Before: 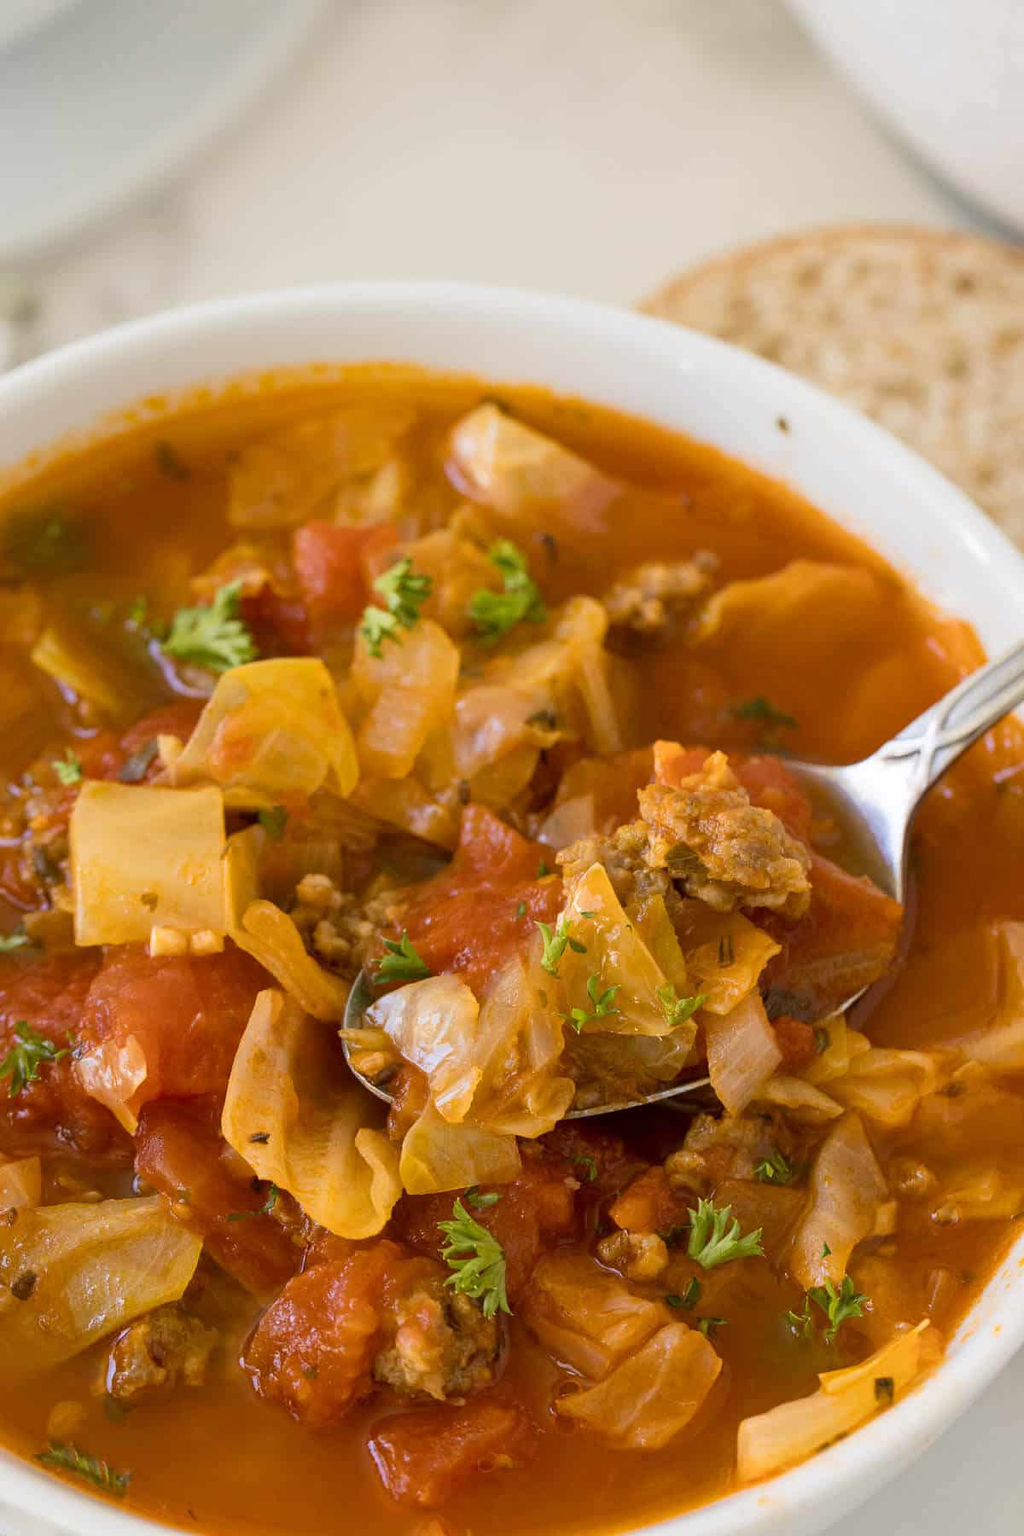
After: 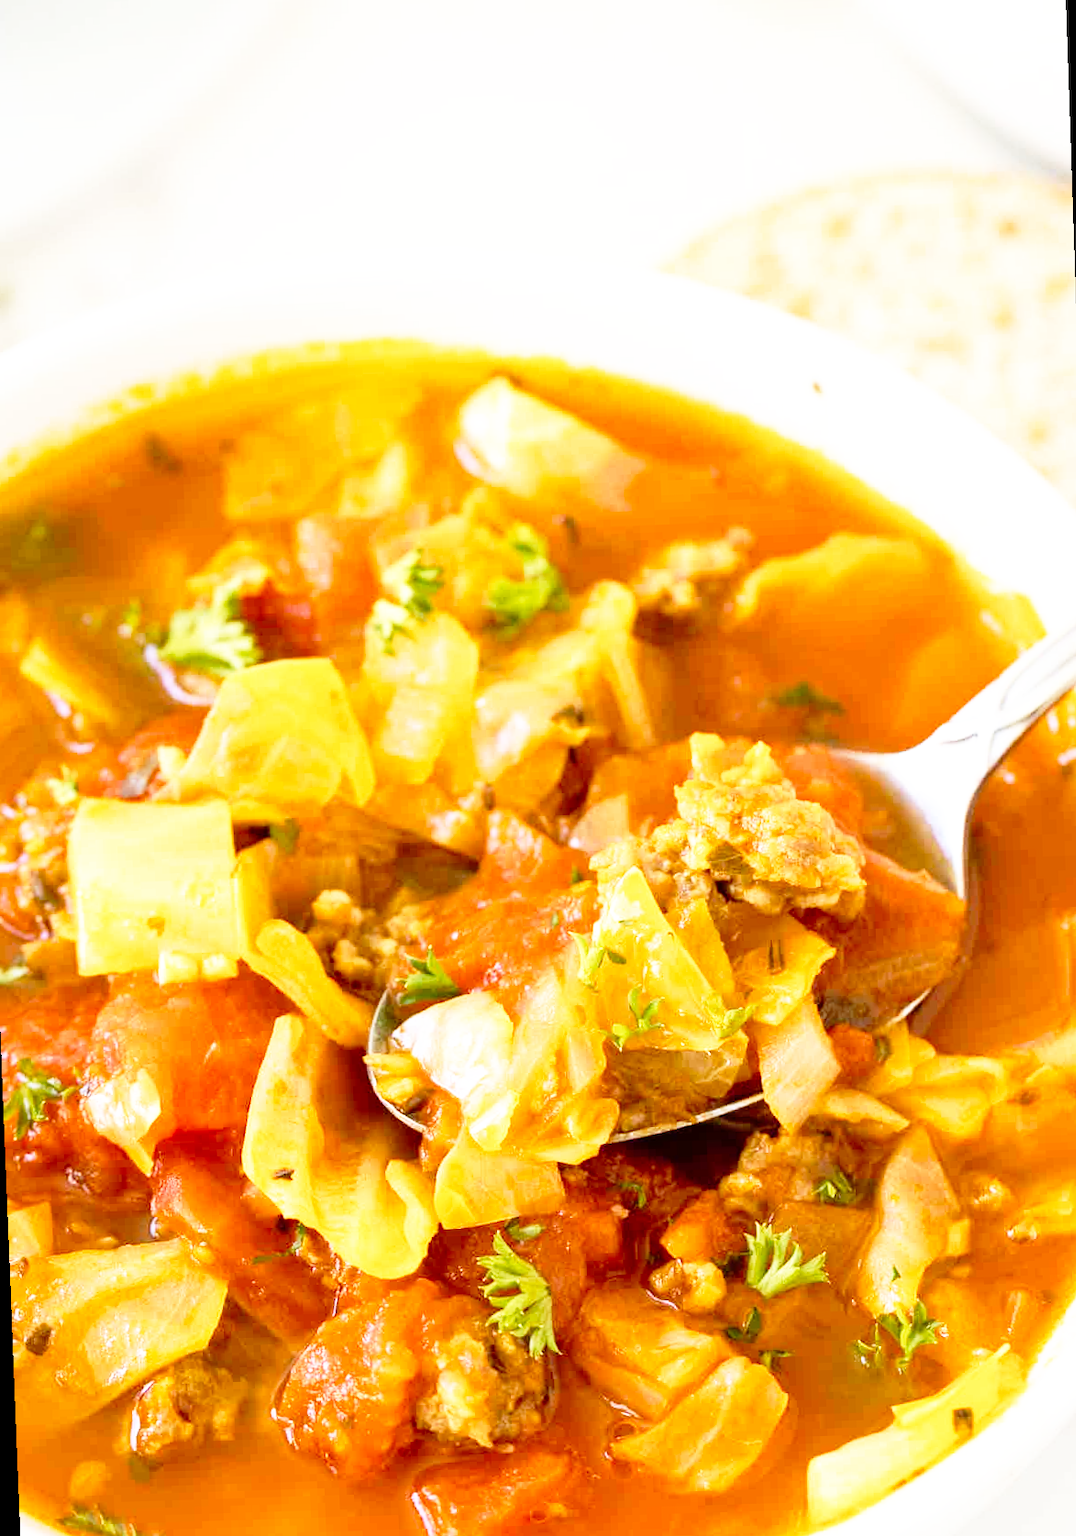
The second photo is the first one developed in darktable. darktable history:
base curve: curves: ch0 [(0, 0) (0.012, 0.01) (0.073, 0.168) (0.31, 0.711) (0.645, 0.957) (1, 1)], preserve colors none
exposure: exposure 0.493 EV, compensate highlight preservation false
rotate and perspective: rotation -2.12°, lens shift (vertical) 0.009, lens shift (horizontal) -0.008, automatic cropping original format, crop left 0.036, crop right 0.964, crop top 0.05, crop bottom 0.959
